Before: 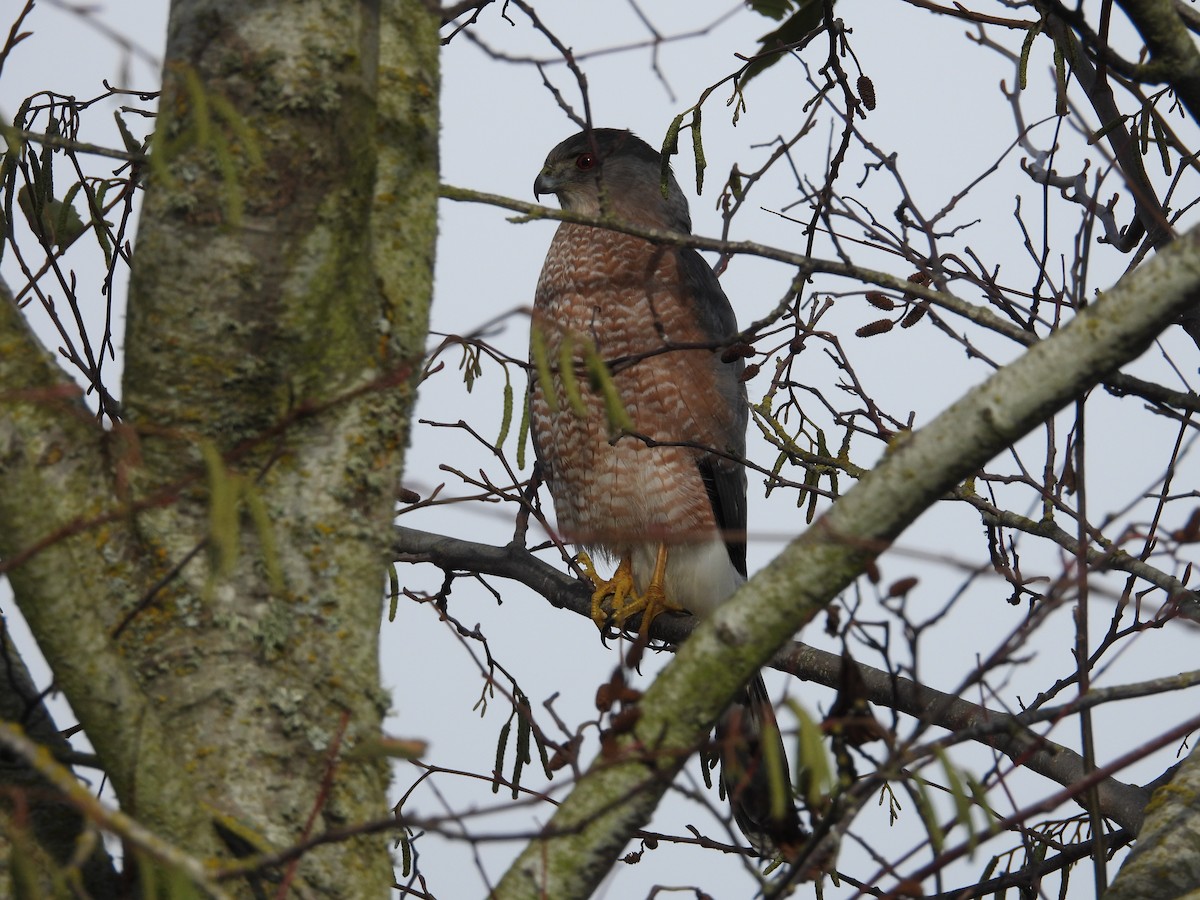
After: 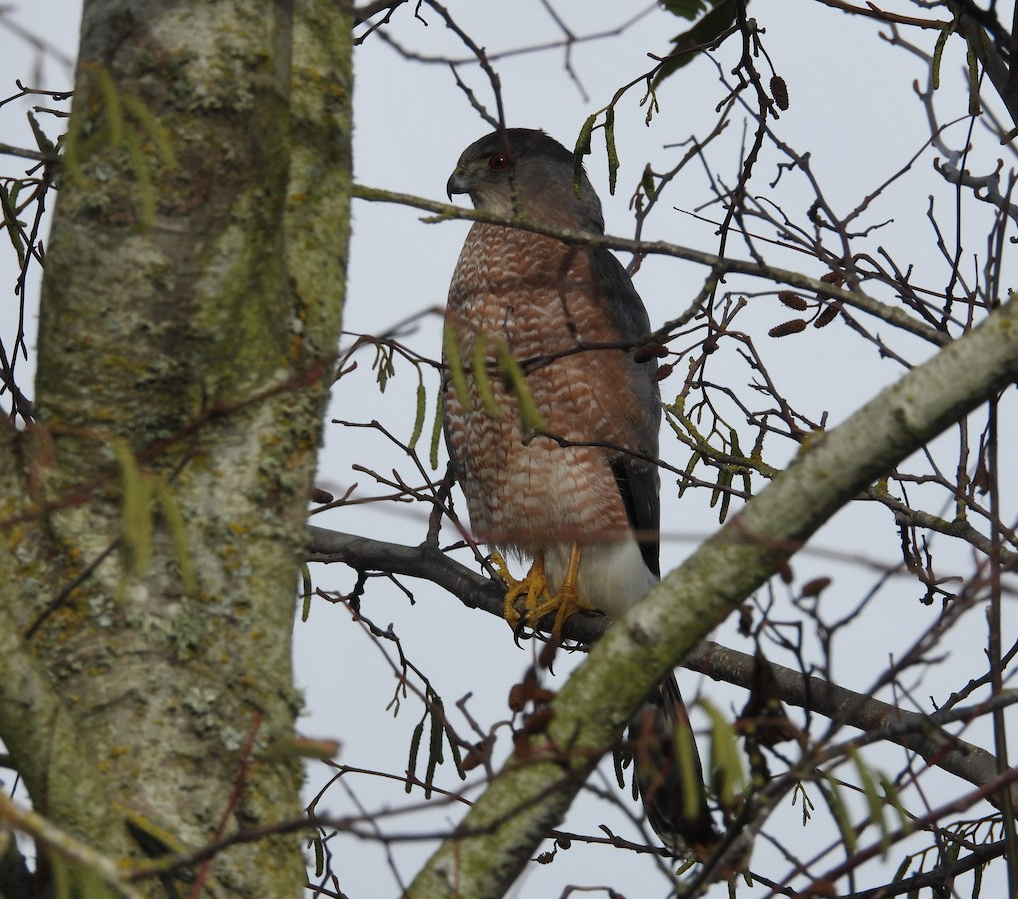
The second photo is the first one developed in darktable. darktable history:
crop: left 7.33%, right 7.813%
shadows and highlights: soften with gaussian
